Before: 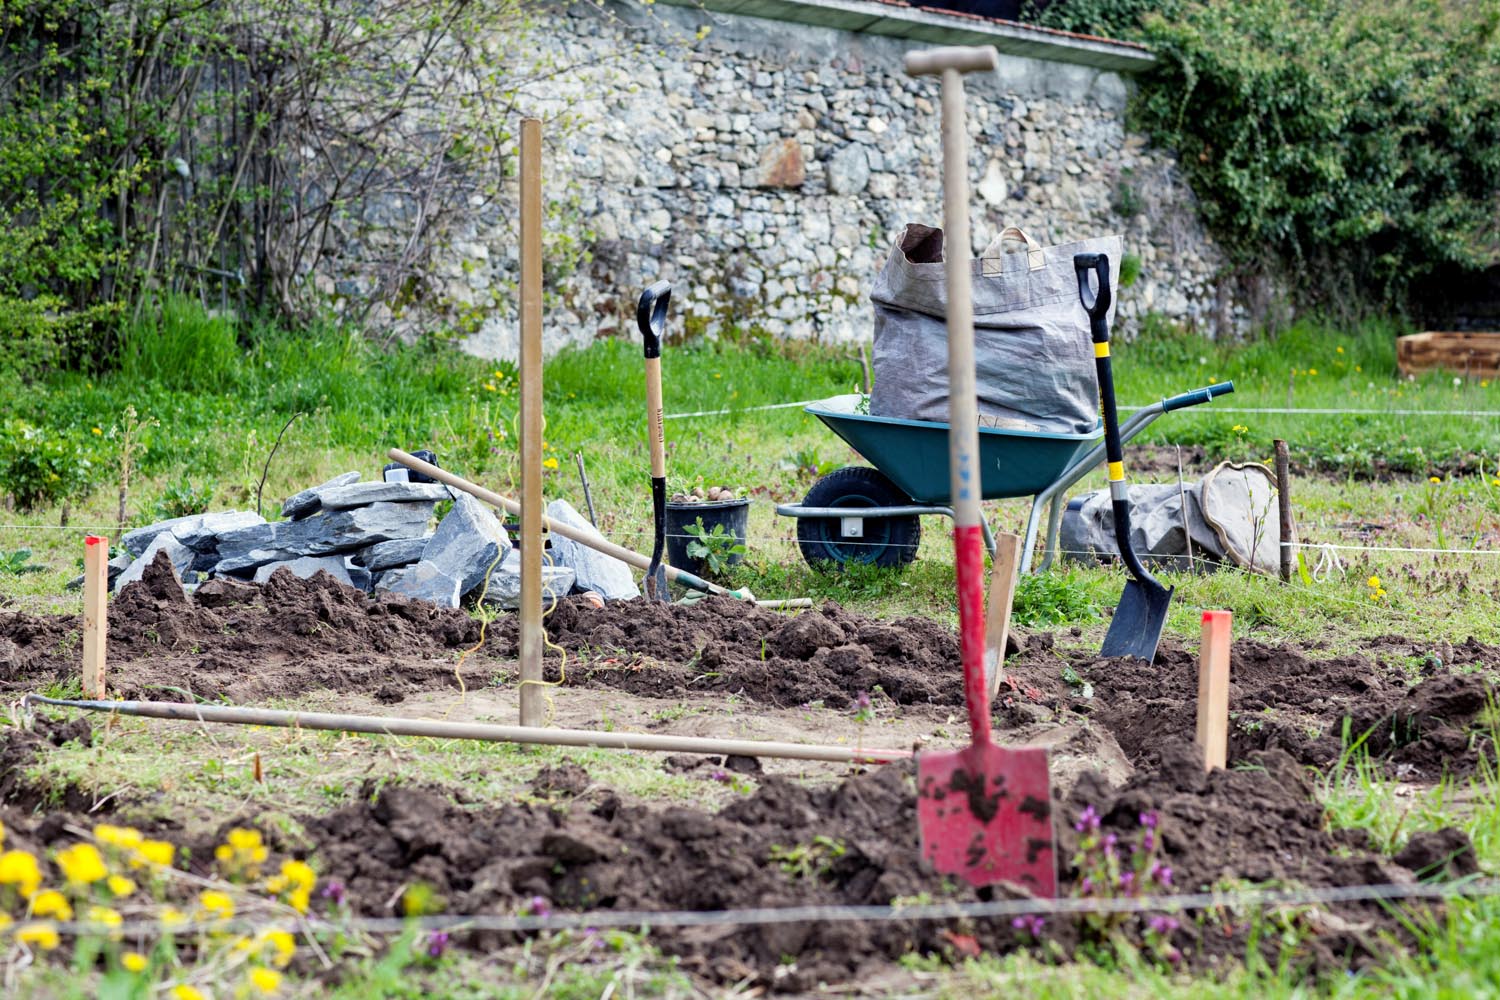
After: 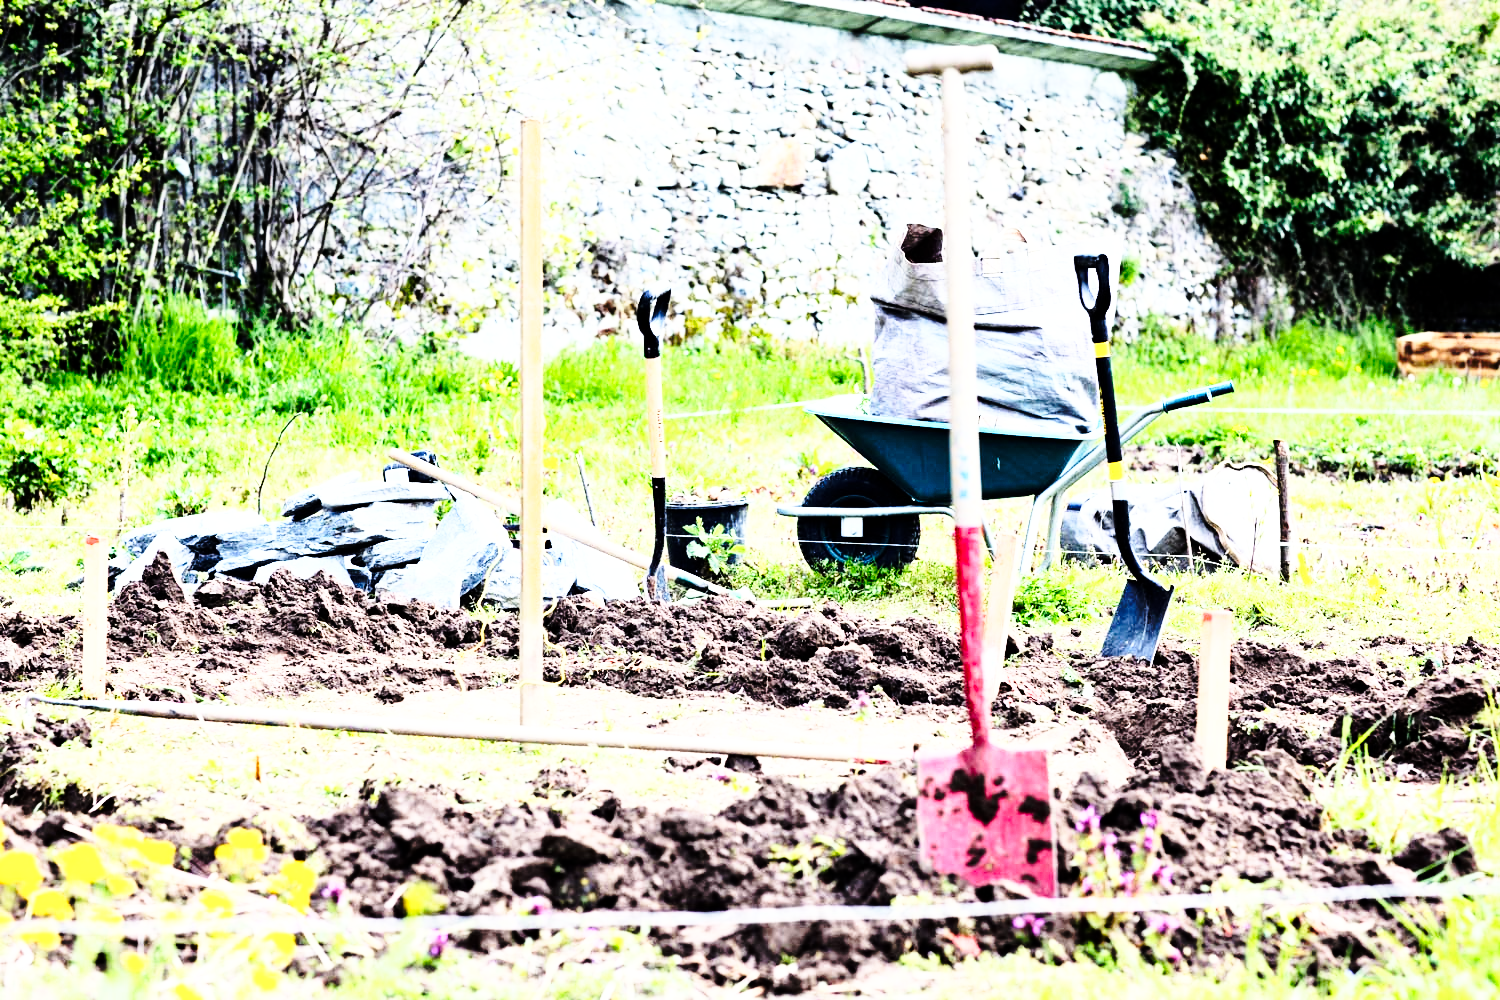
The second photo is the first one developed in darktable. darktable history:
base curve: curves: ch0 [(0, 0) (0.036, 0.037) (0.121, 0.228) (0.46, 0.76) (0.859, 0.983) (1, 1)], preserve colors none
rgb curve: curves: ch0 [(0, 0) (0.21, 0.15) (0.24, 0.21) (0.5, 0.75) (0.75, 0.96) (0.89, 0.99) (1, 1)]; ch1 [(0, 0.02) (0.21, 0.13) (0.25, 0.2) (0.5, 0.67) (0.75, 0.9) (0.89, 0.97) (1, 1)]; ch2 [(0, 0.02) (0.21, 0.13) (0.25, 0.2) (0.5, 0.67) (0.75, 0.9) (0.89, 0.97) (1, 1)], compensate middle gray true
contrast brightness saturation: contrast 0.04, saturation 0.07
